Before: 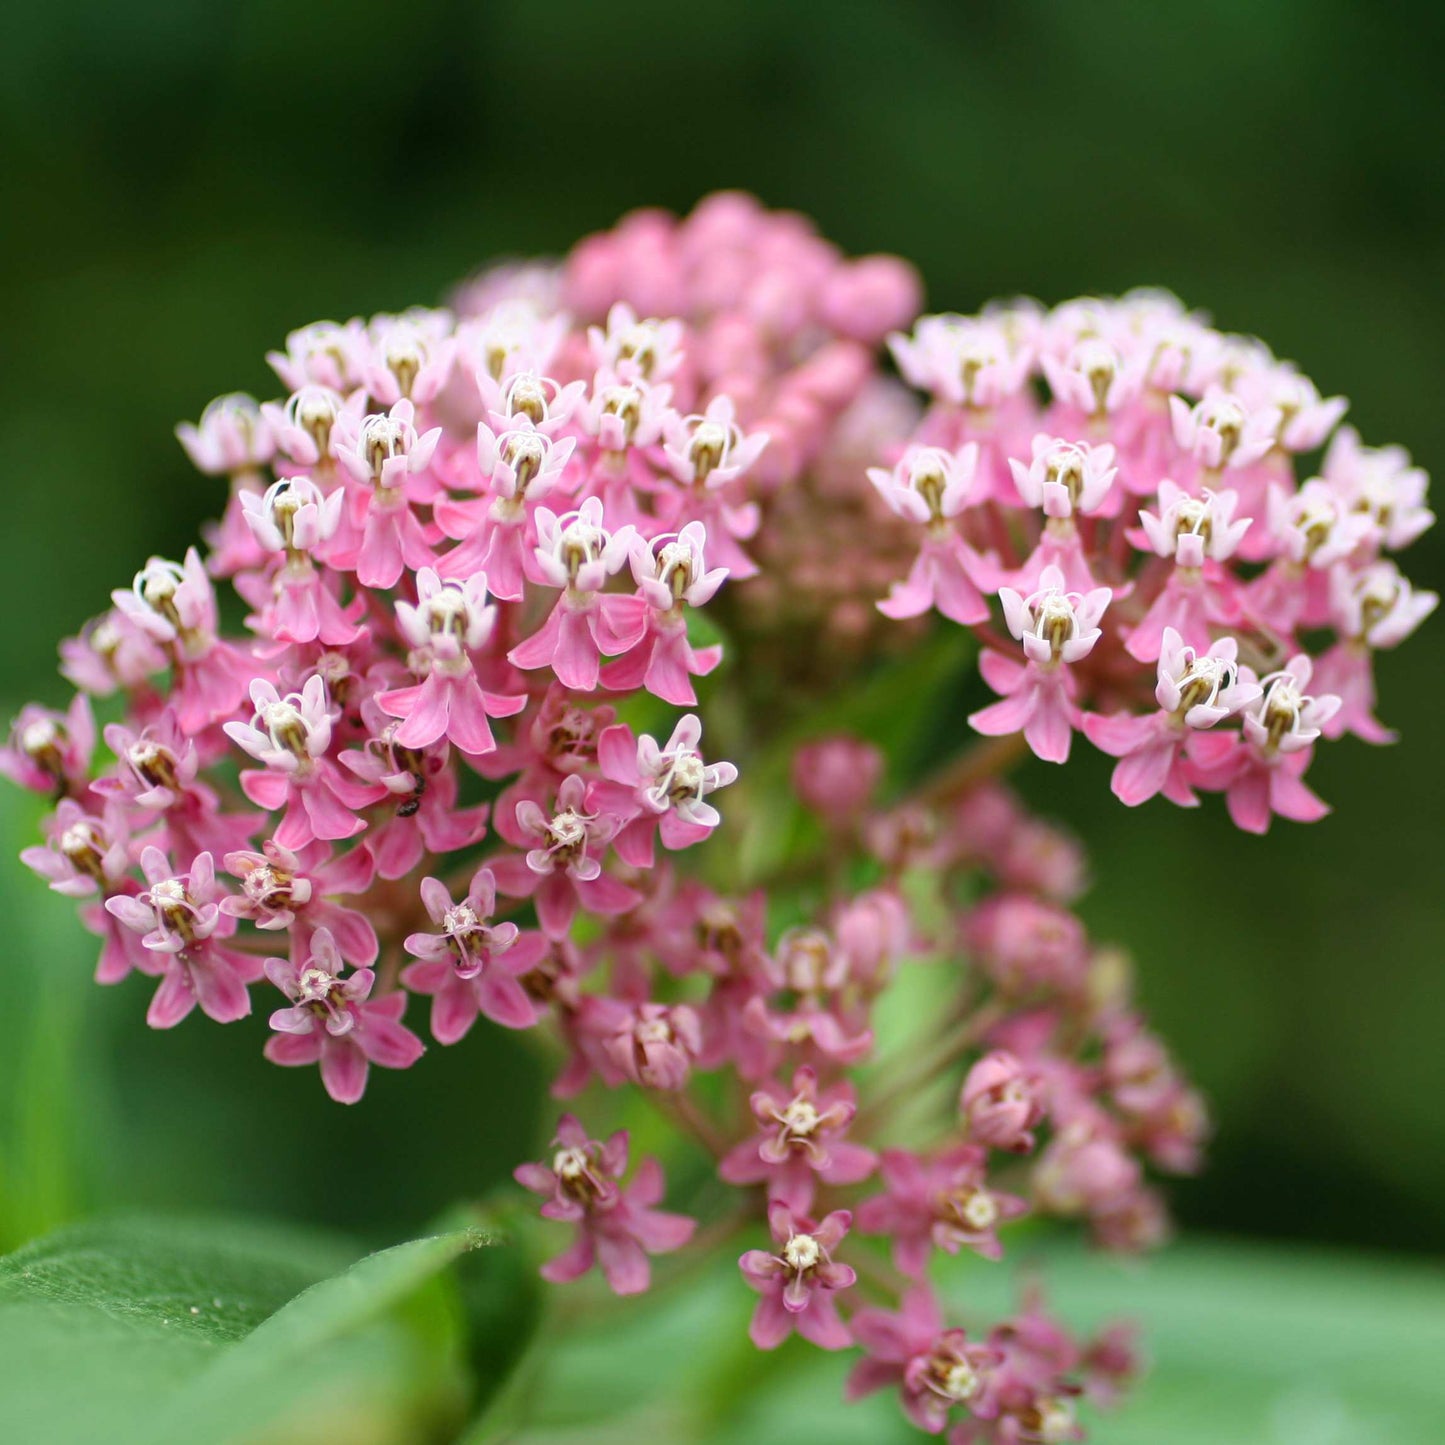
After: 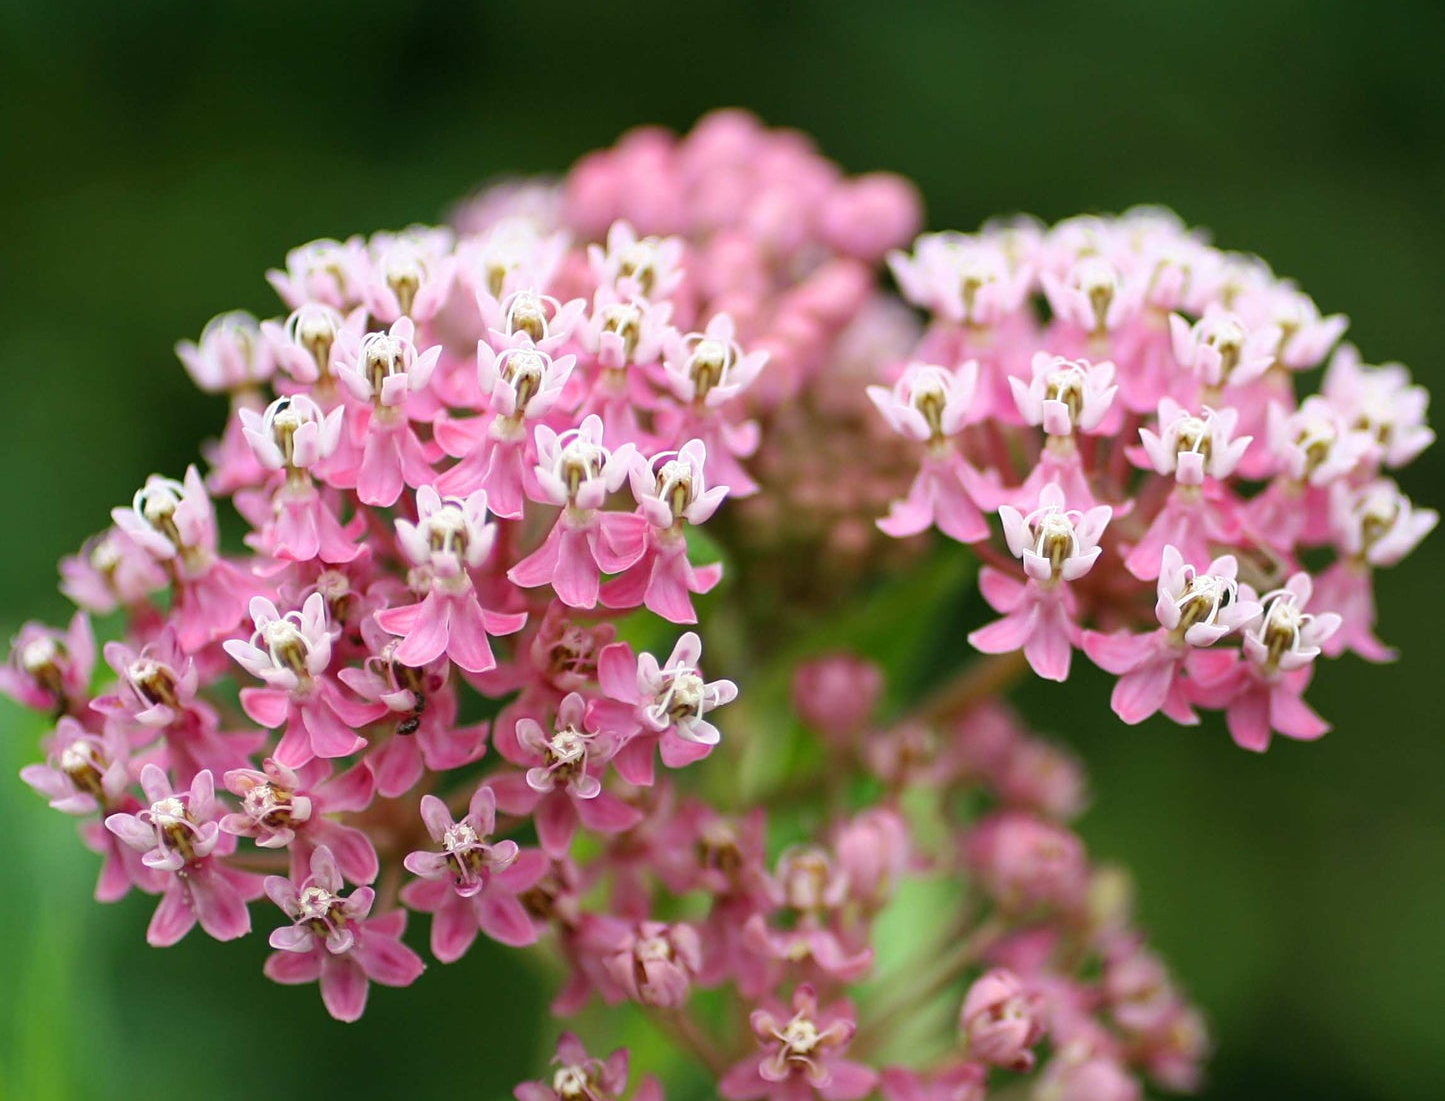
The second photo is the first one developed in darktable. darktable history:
sharpen: amount 0.214
crop: top 5.726%, bottom 18.058%
